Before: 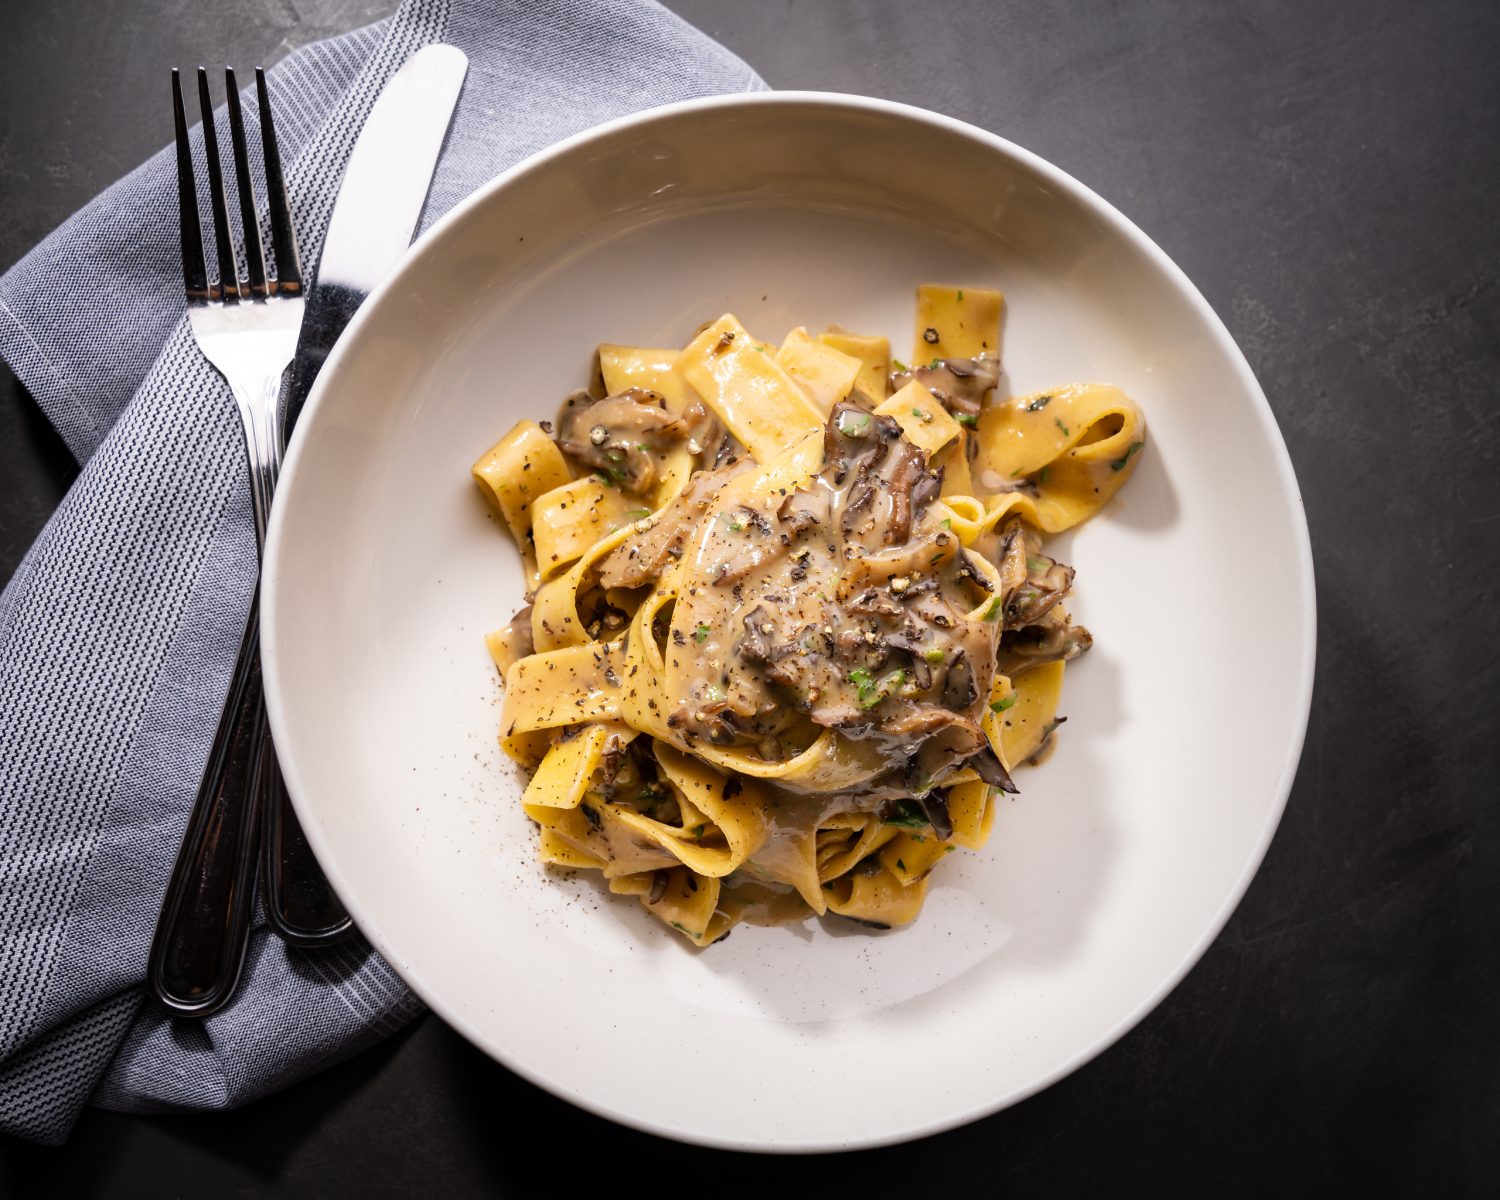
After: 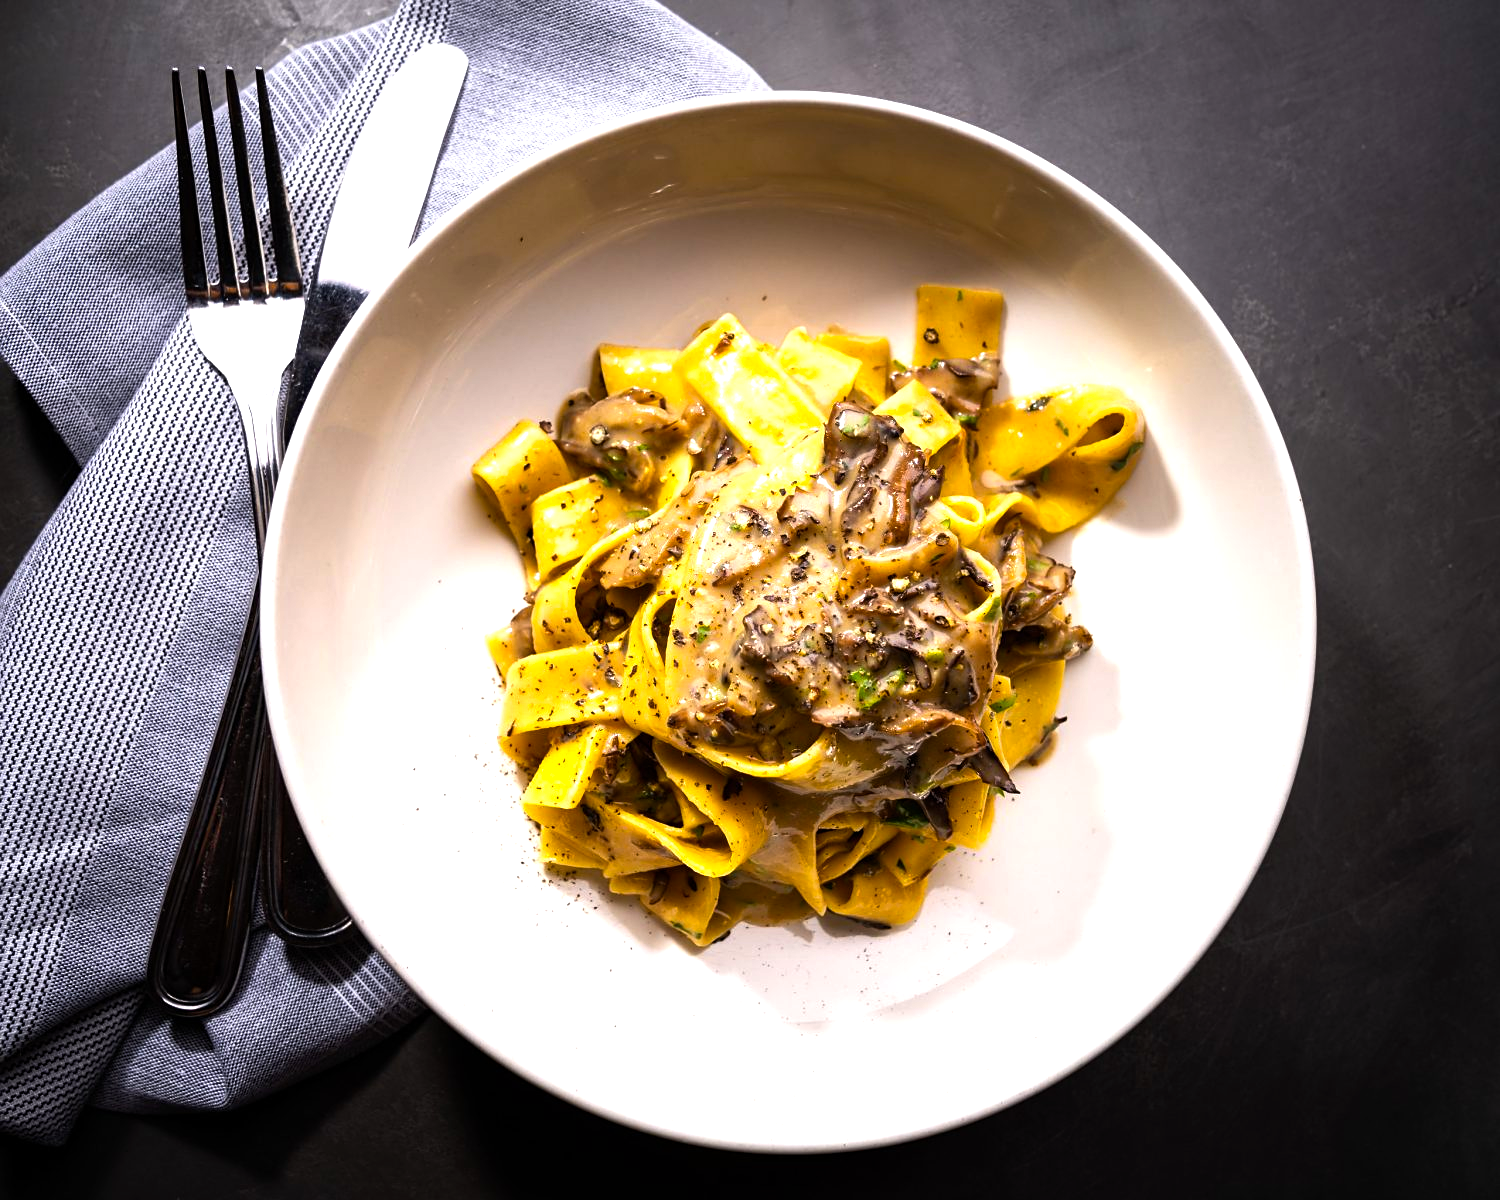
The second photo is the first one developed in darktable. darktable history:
color balance rgb: perceptual saturation grading › global saturation 25.757%, perceptual brilliance grading › global brilliance 20.931%, perceptual brilliance grading › shadows -35.721%, global vibrance 20%
sharpen: amount 0.209
